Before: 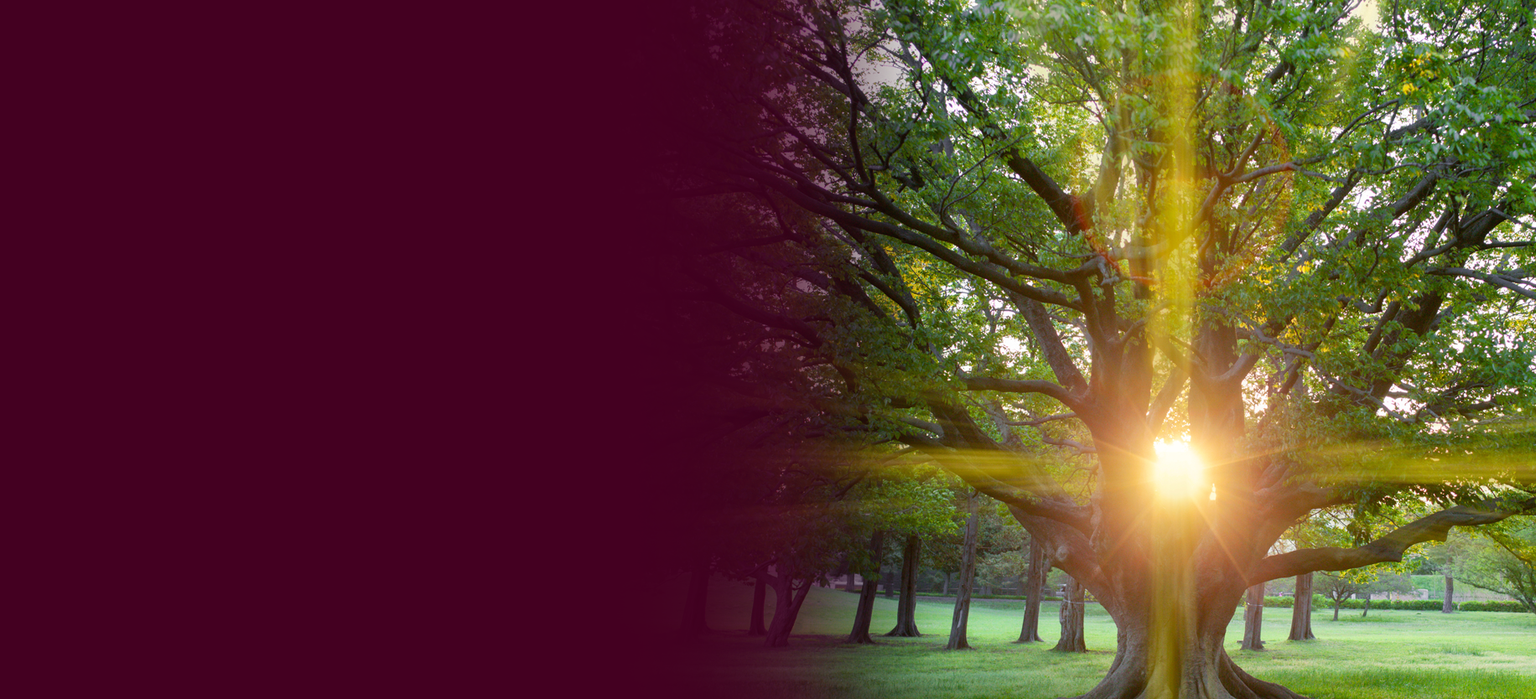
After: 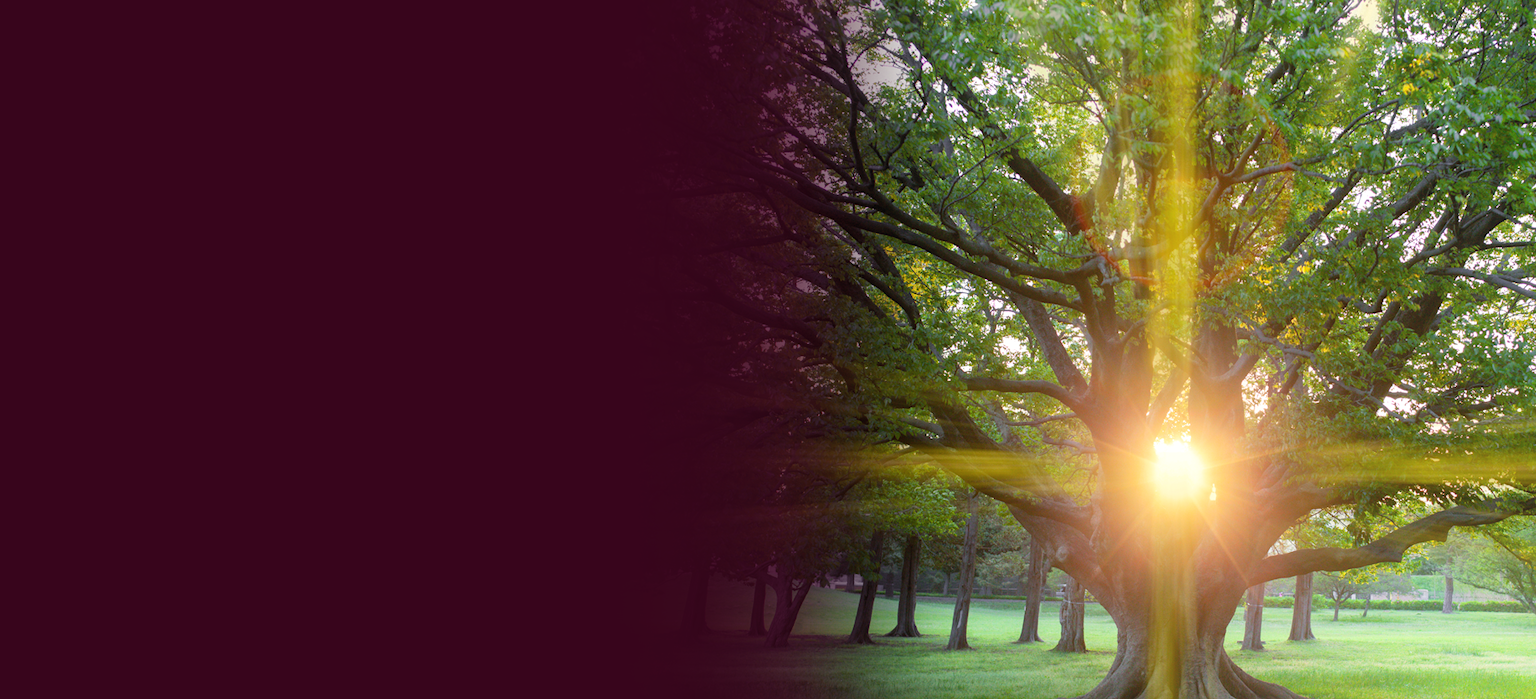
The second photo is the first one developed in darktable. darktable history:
bloom: threshold 82.5%, strength 16.25%
levels: levels [0.026, 0.507, 0.987]
